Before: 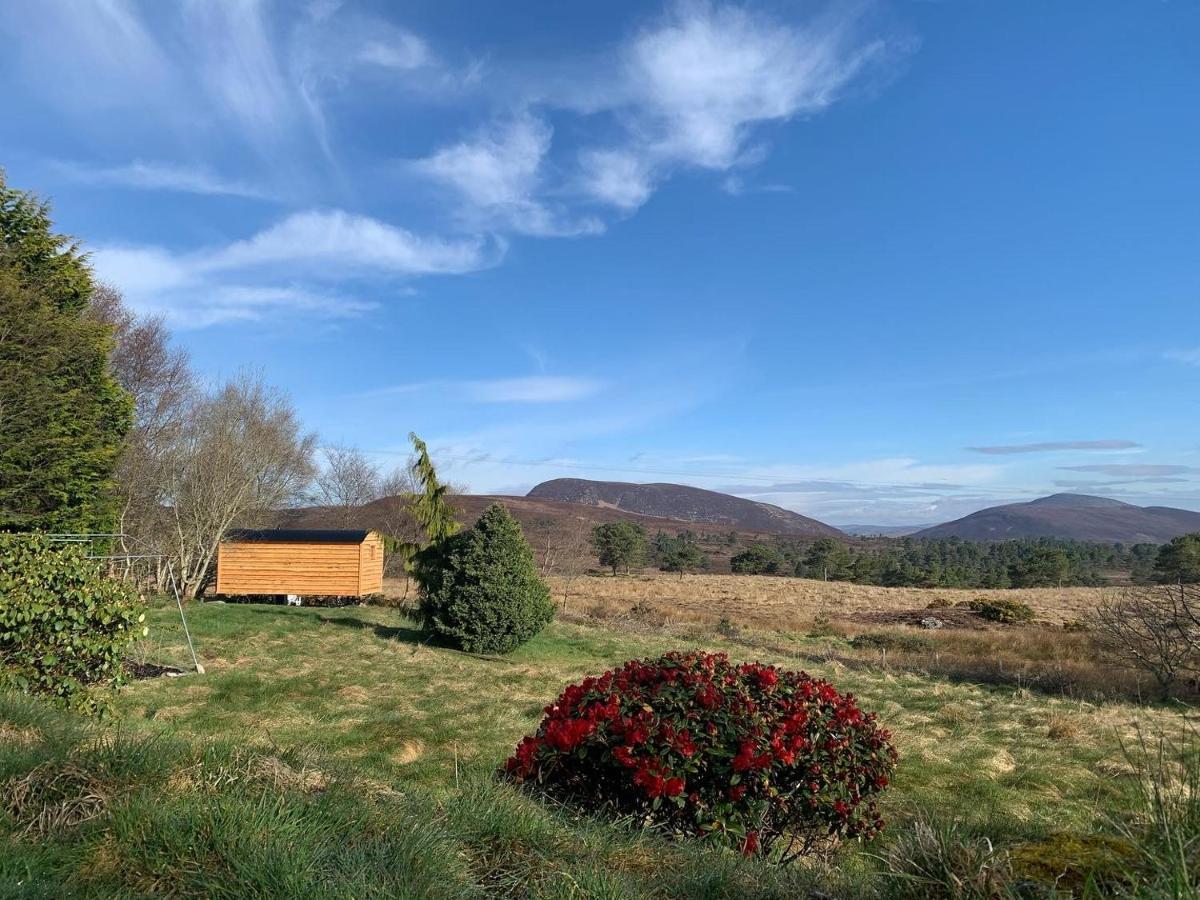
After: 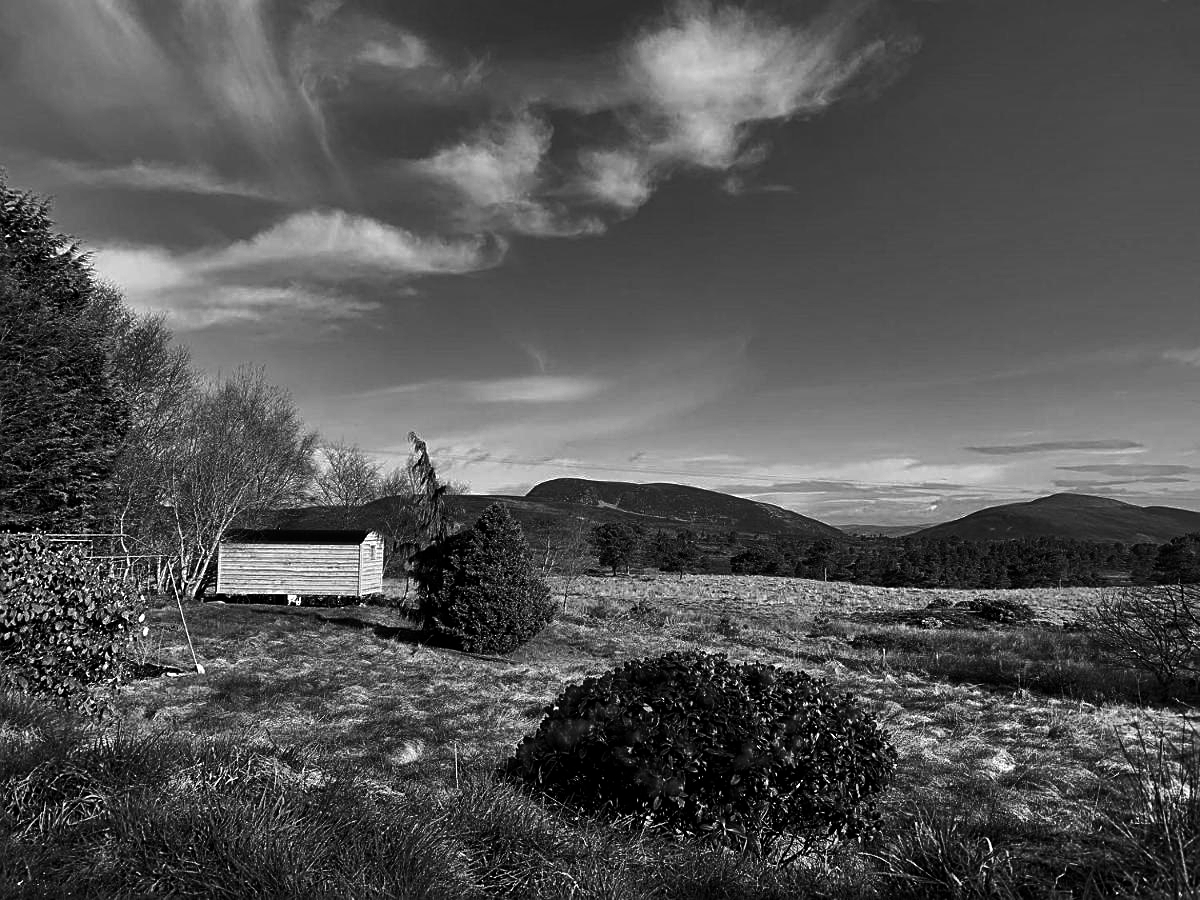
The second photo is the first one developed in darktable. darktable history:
sharpen: on, module defaults
contrast brightness saturation: contrast -0.03, brightness -0.59, saturation -1
white balance: red 1.467, blue 0.684
shadows and highlights: highlights 70.7, soften with gaussian
